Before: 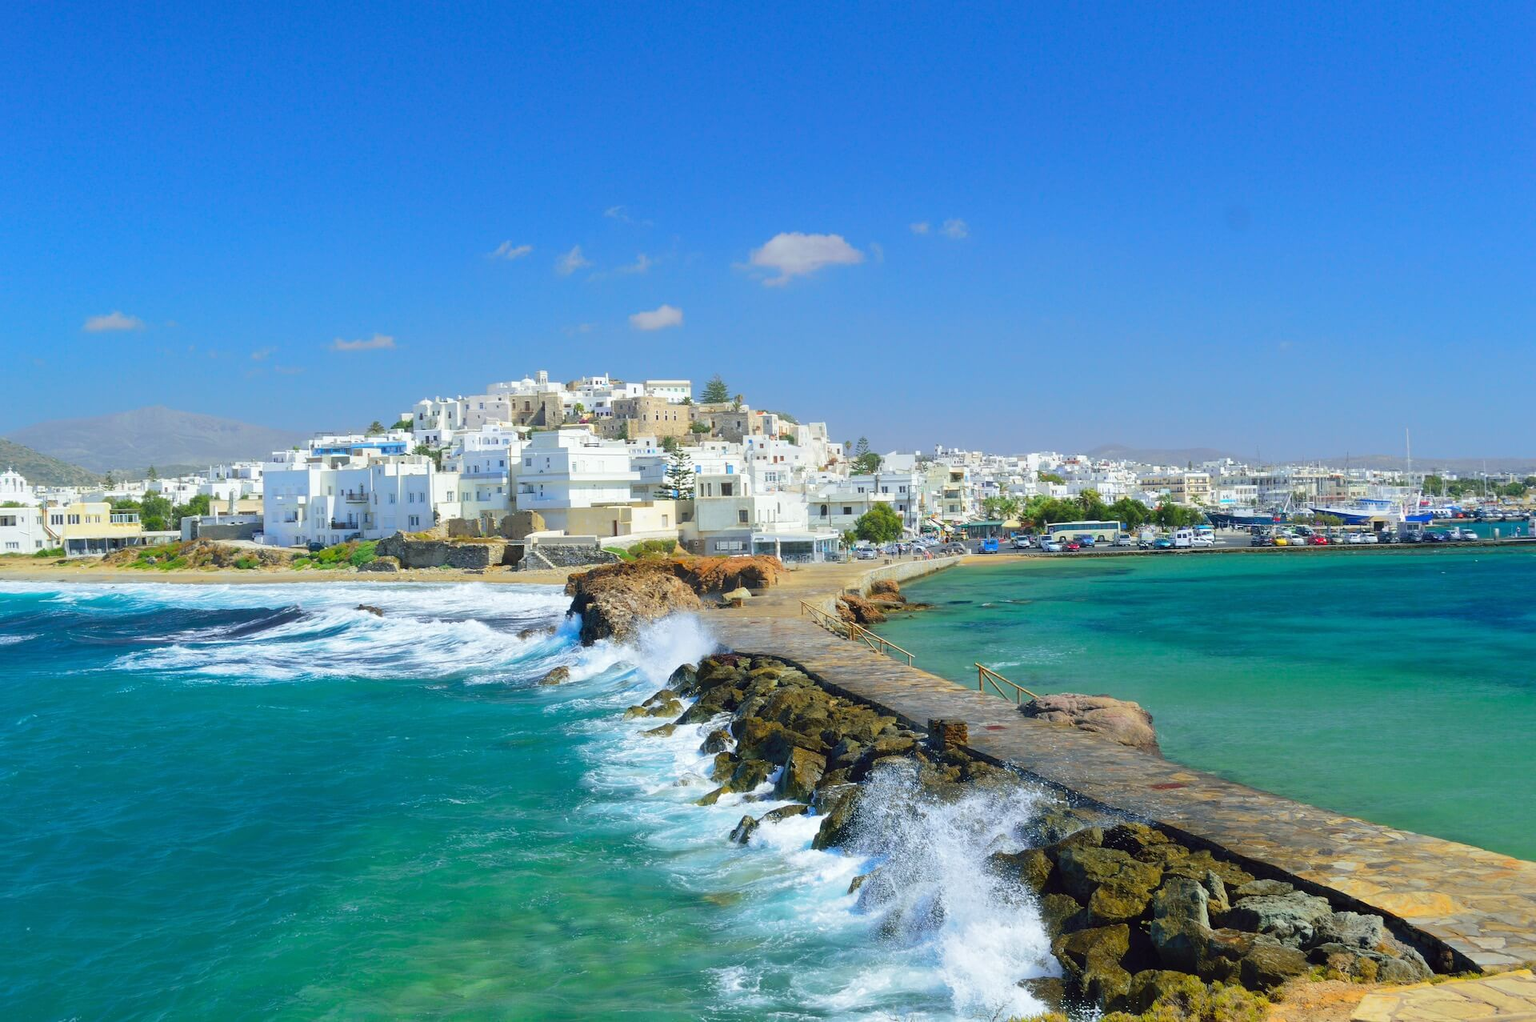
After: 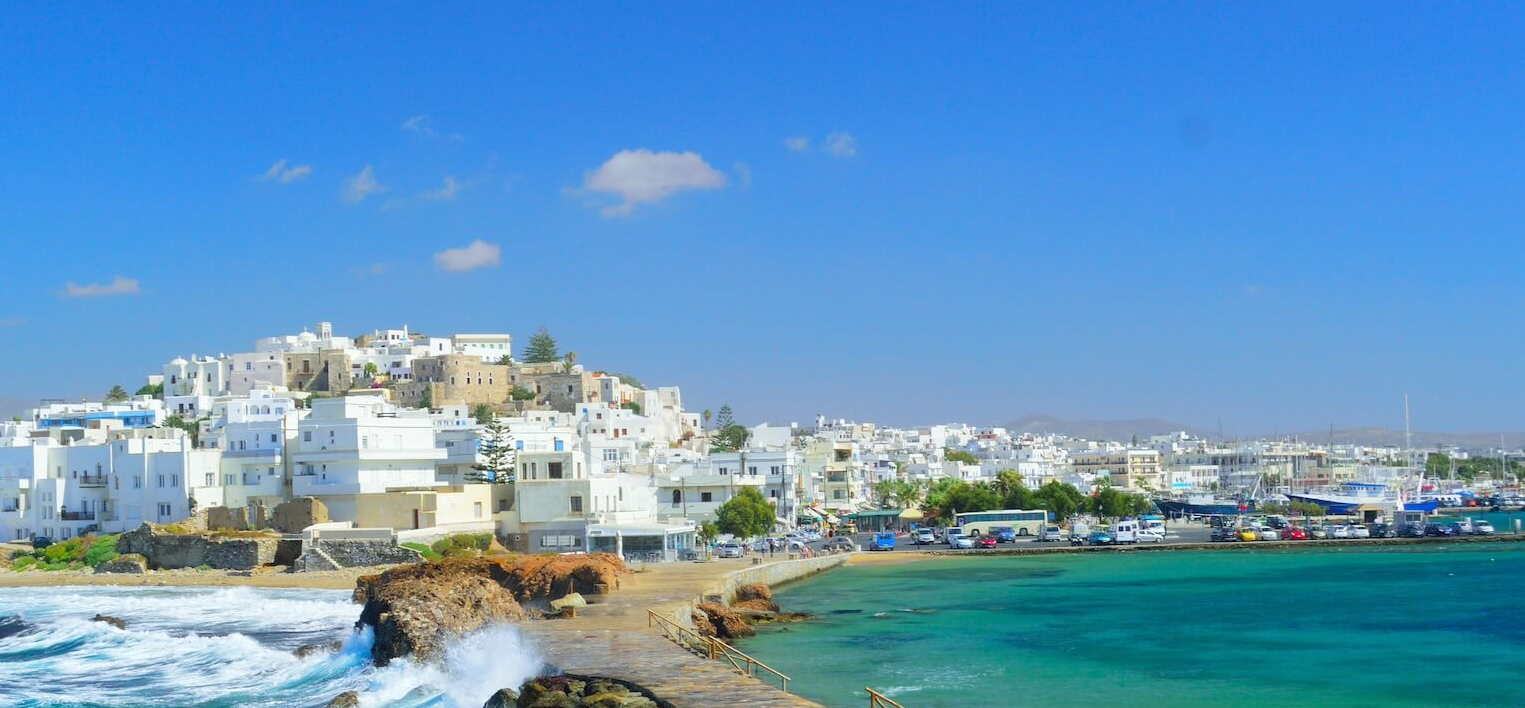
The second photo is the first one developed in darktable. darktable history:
crop: left 18.419%, top 11.1%, right 2.138%, bottom 33.385%
